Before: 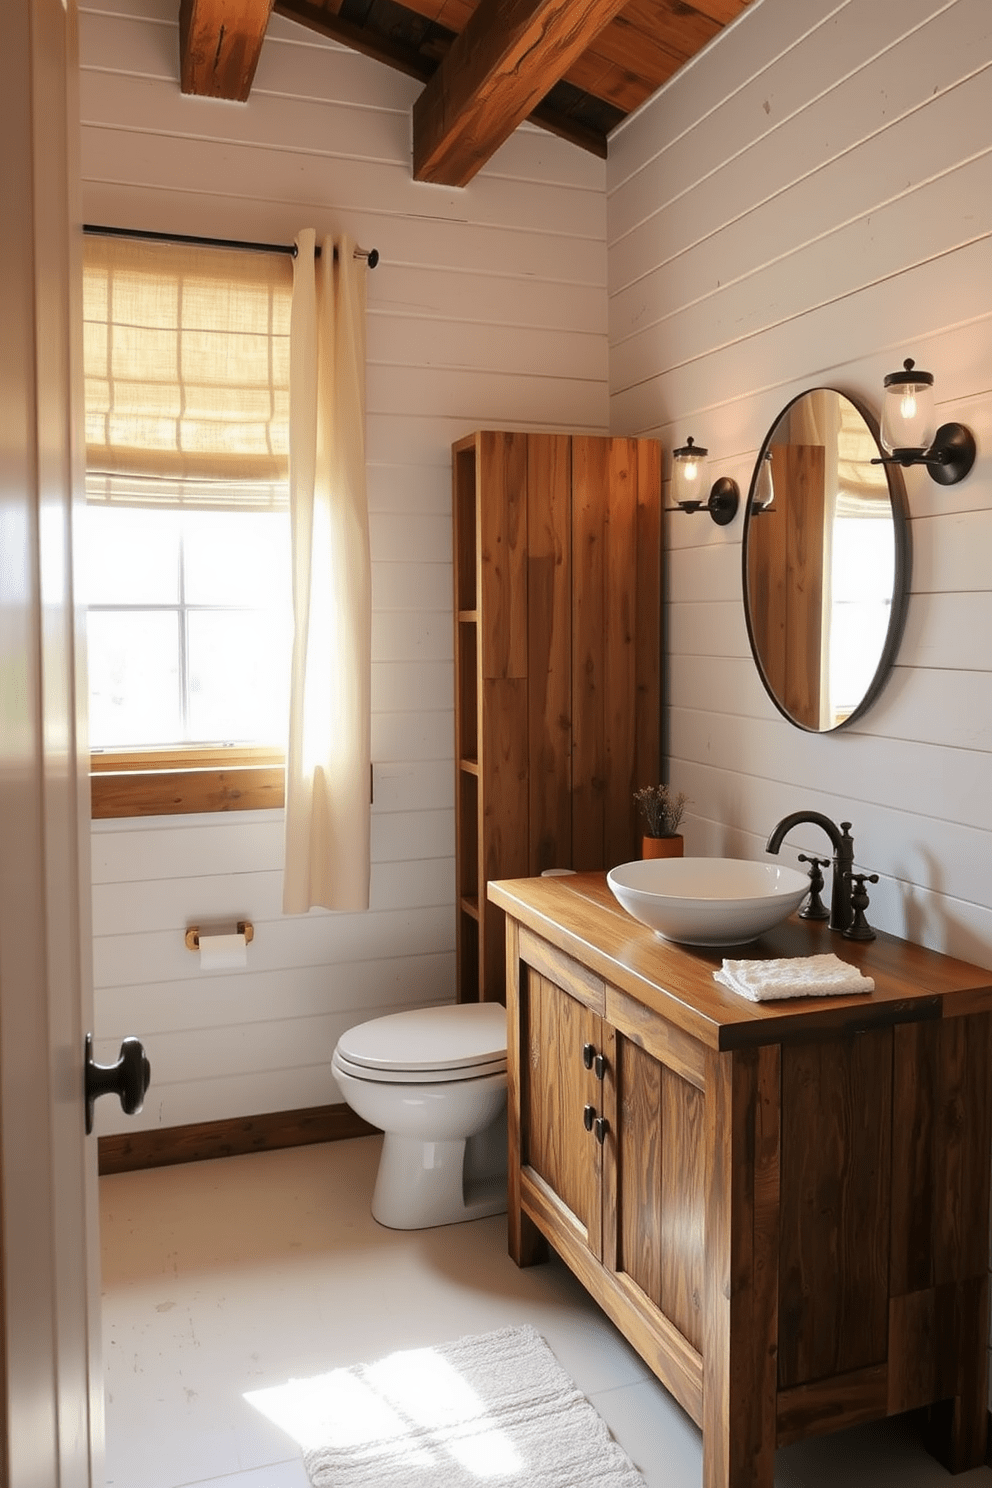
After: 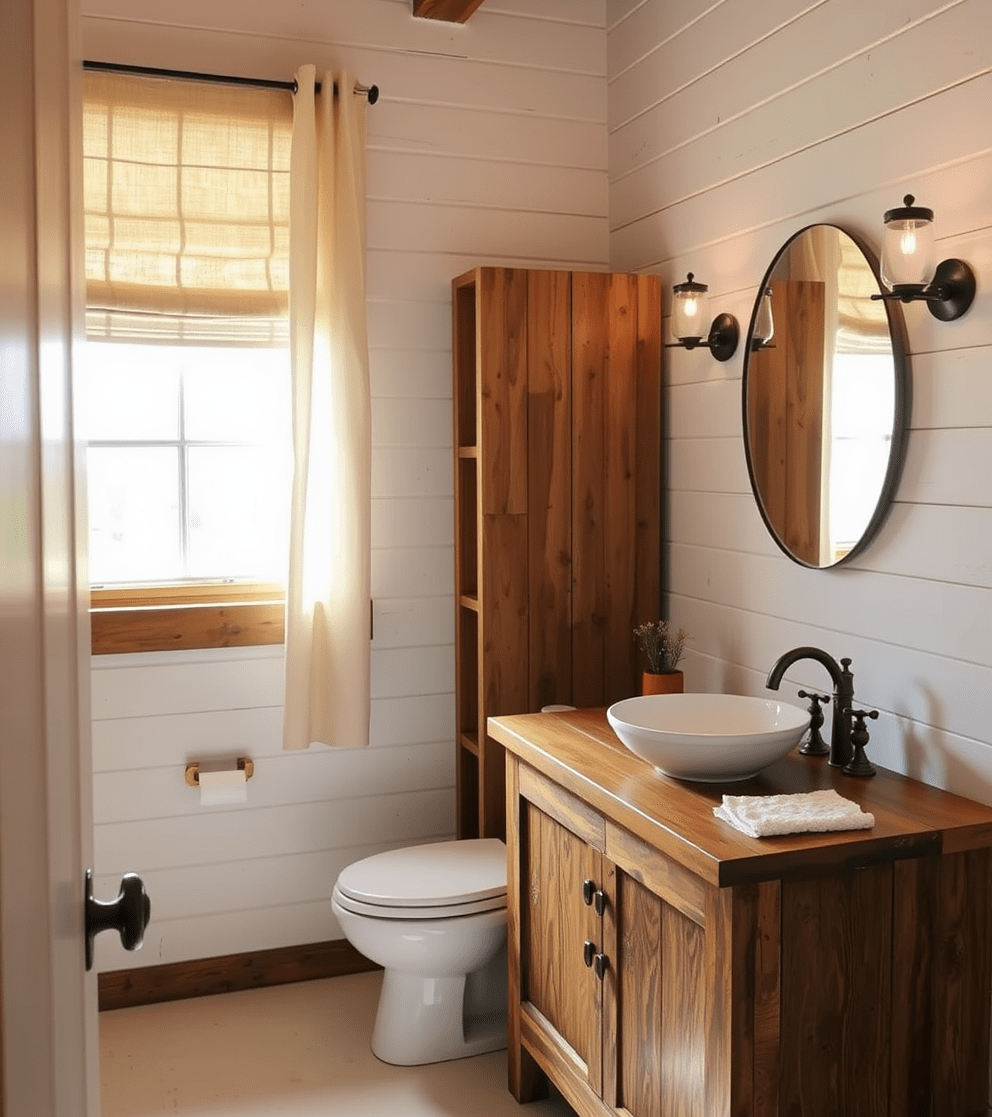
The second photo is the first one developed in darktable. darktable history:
crop: top 11.036%, bottom 13.891%
